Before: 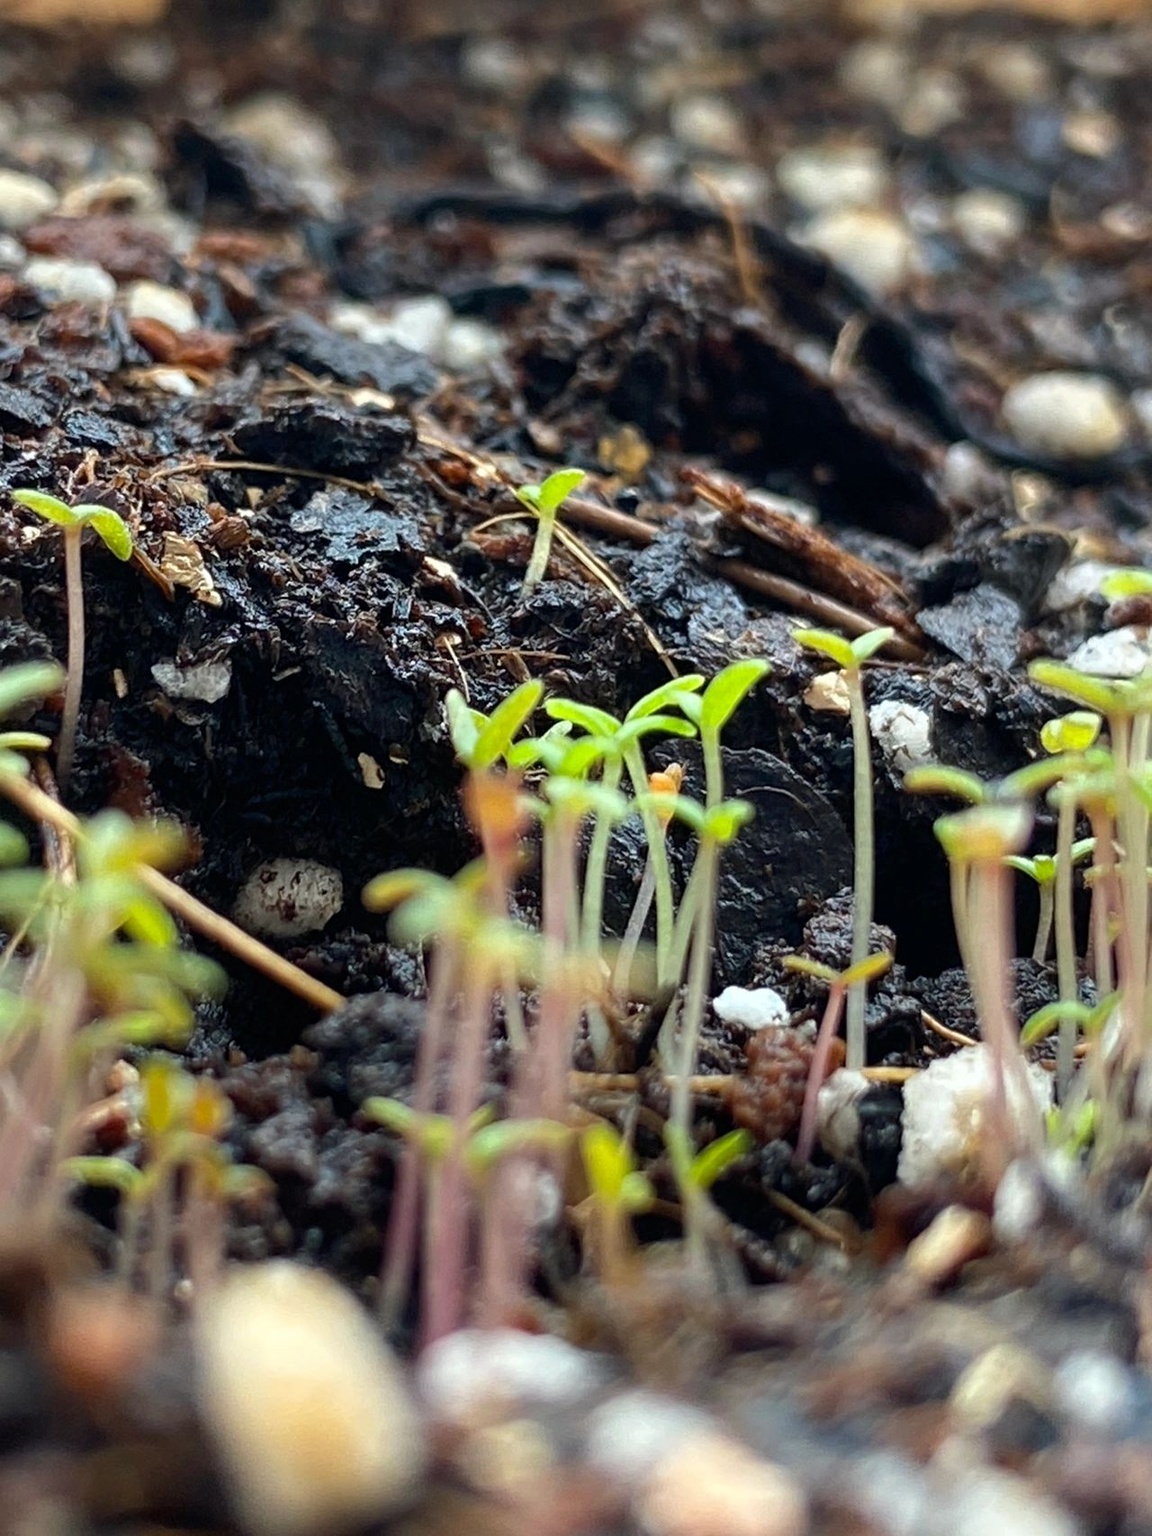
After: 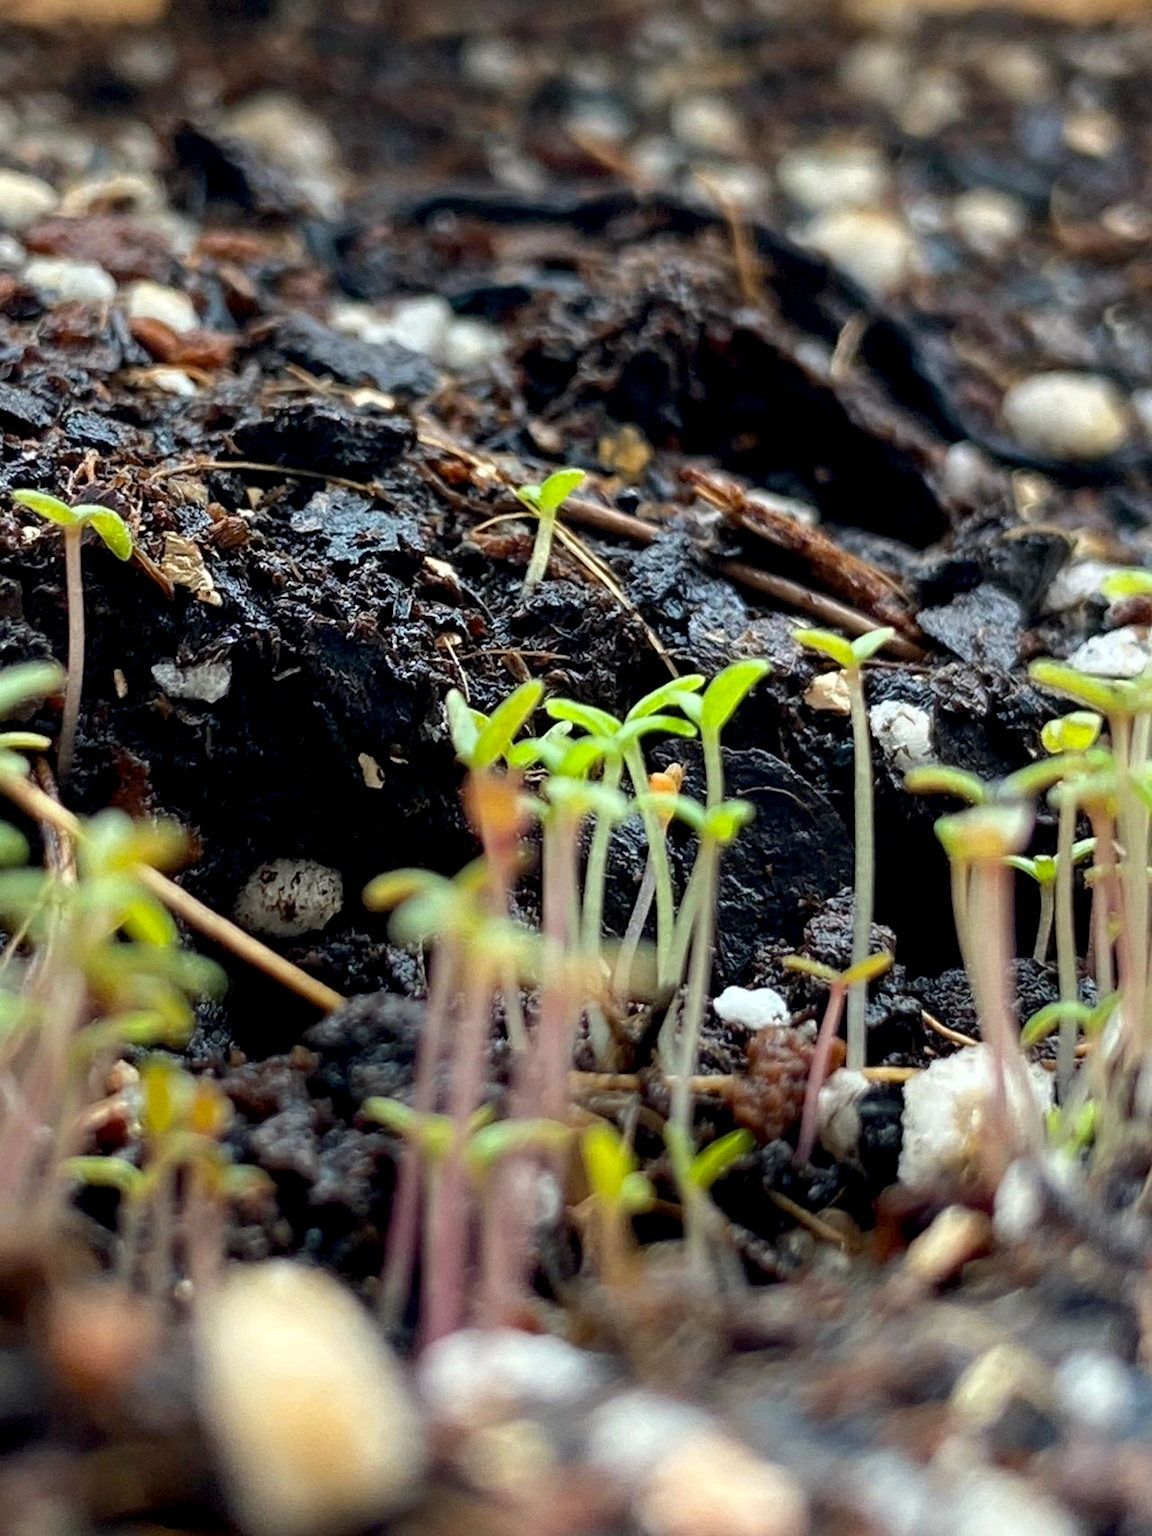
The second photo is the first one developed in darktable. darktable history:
exposure: black level correction 0.007, compensate highlight preservation false
